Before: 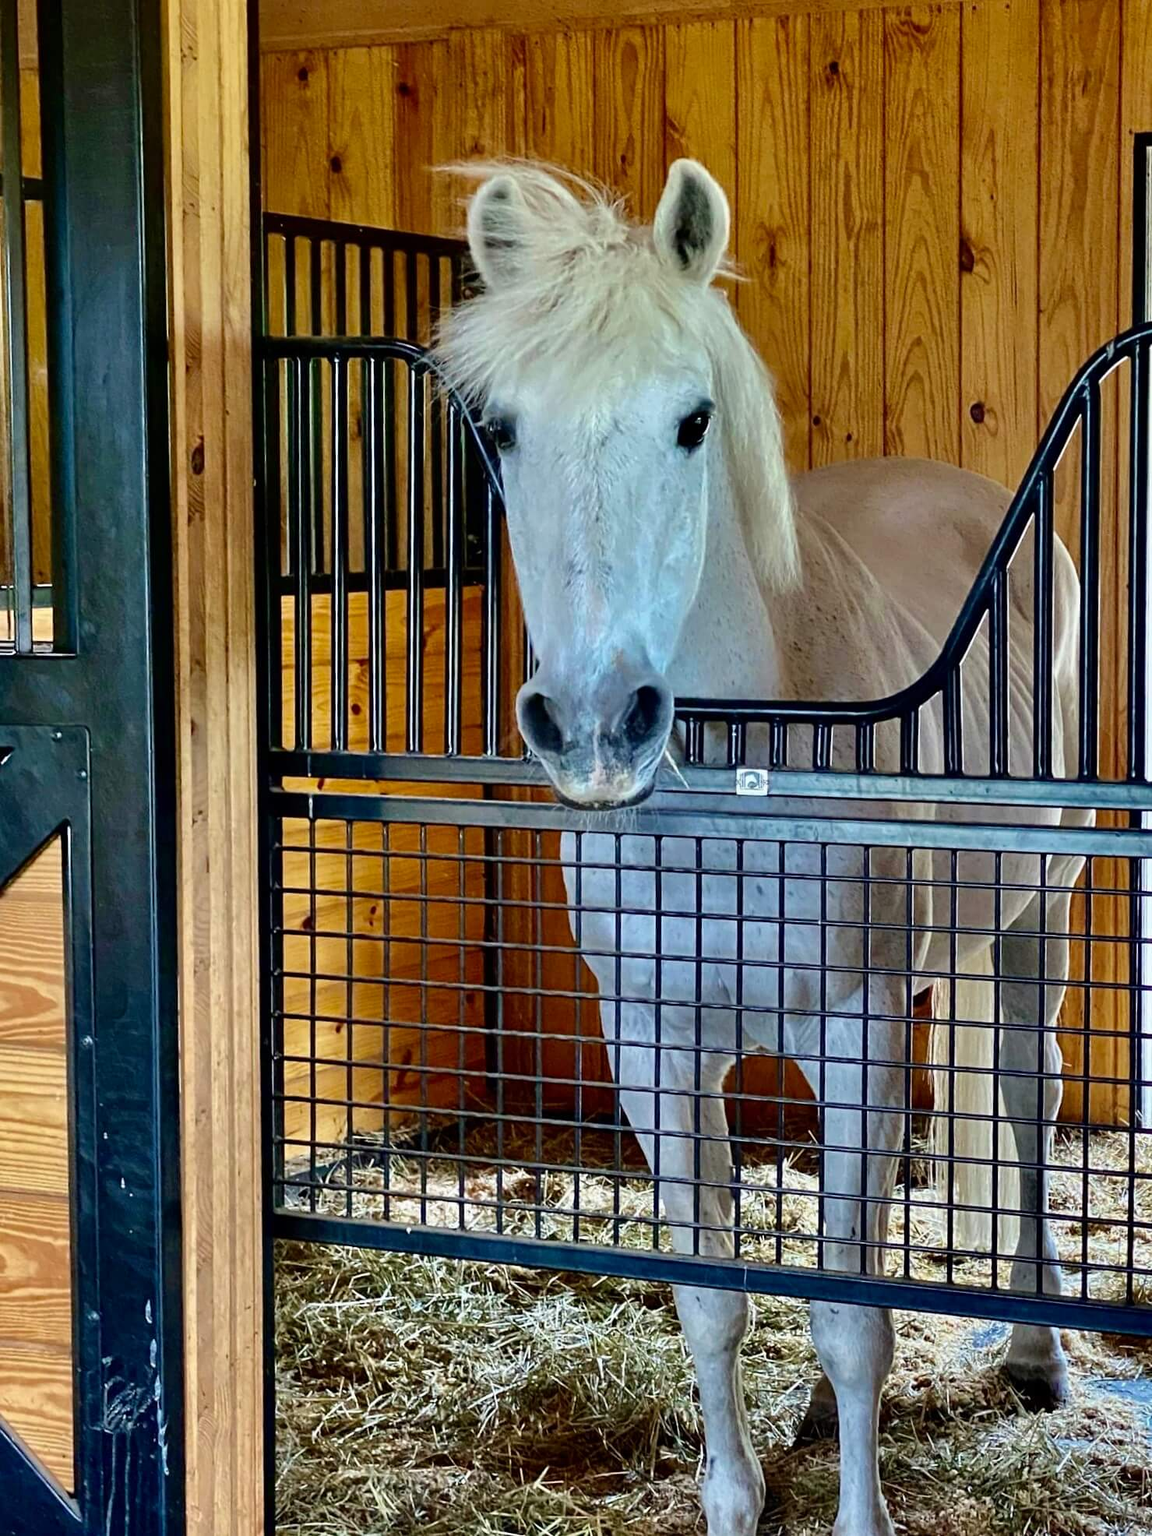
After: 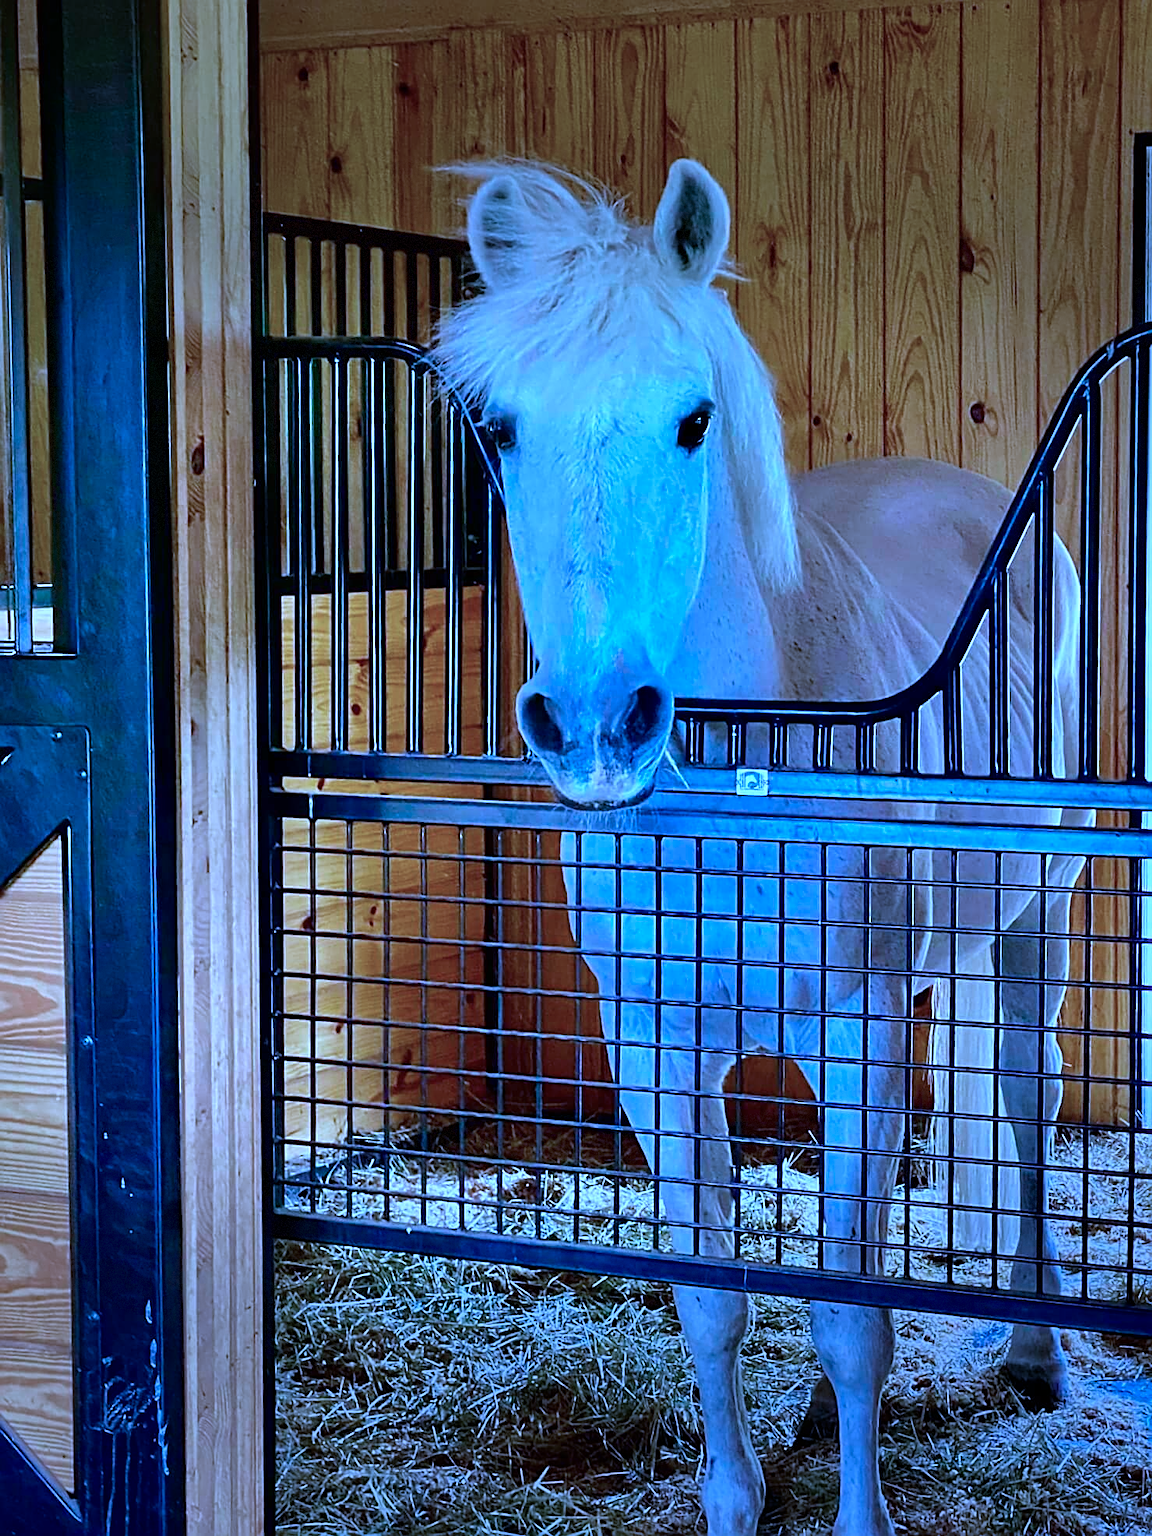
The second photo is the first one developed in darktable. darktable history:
color calibration: illuminant custom, x 0.46, y 0.429, temperature 2600.4 K
vignetting: fall-off start 71.16%, saturation -0.028, width/height ratio 1.333, dithering 8-bit output
sharpen: on, module defaults
